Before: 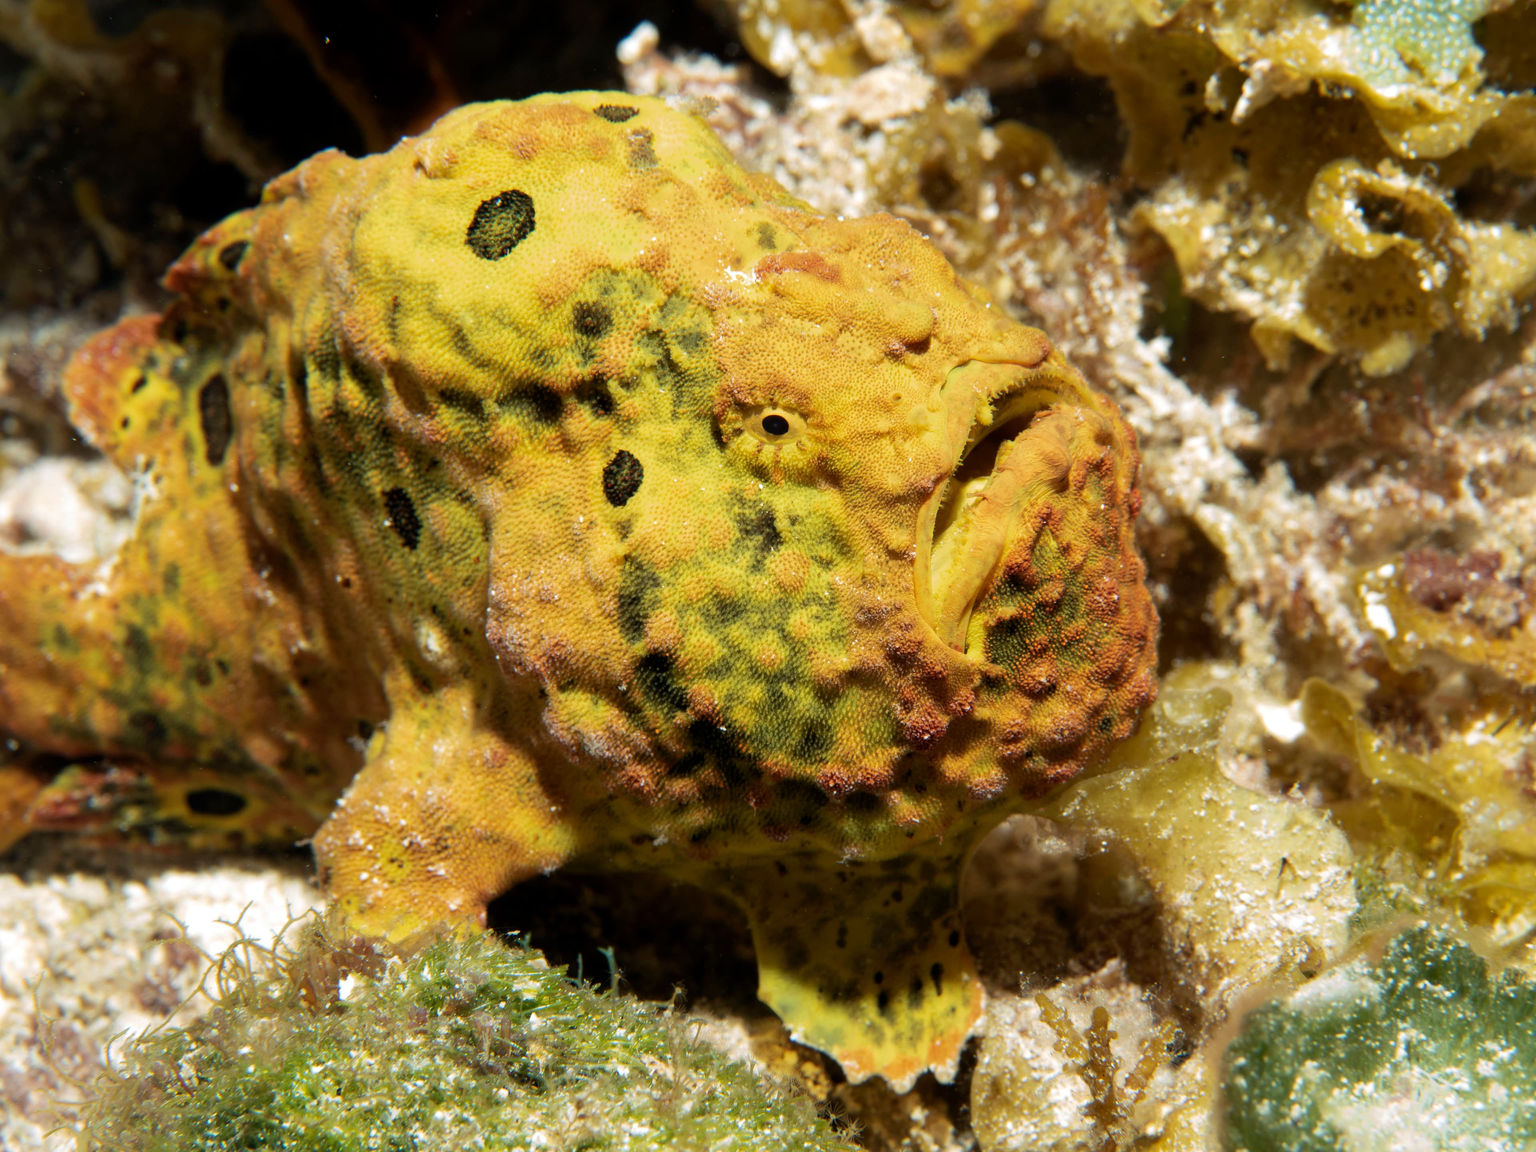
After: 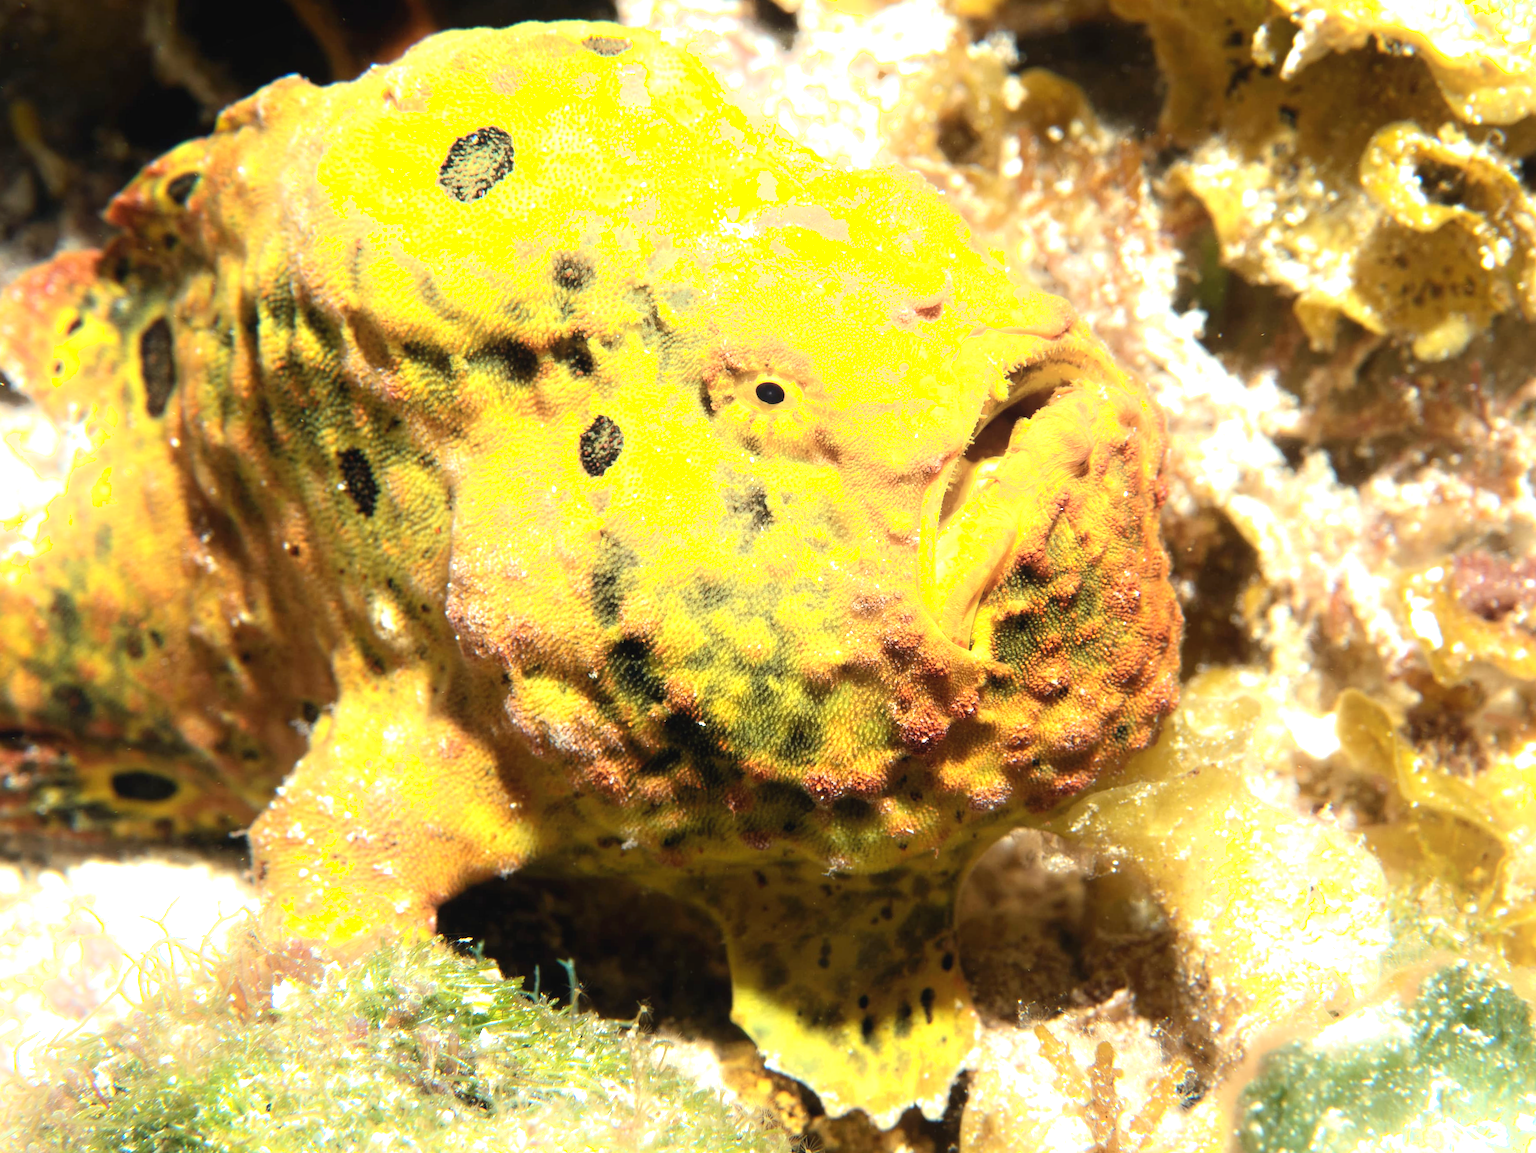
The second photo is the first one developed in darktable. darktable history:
crop and rotate: angle -1.85°, left 3.16%, top 3.95%, right 1.664%, bottom 0.71%
exposure: black level correction -0.002, exposure 1.112 EV, compensate highlight preservation false
shadows and highlights: shadows -22.69, highlights 47.06, soften with gaussian
